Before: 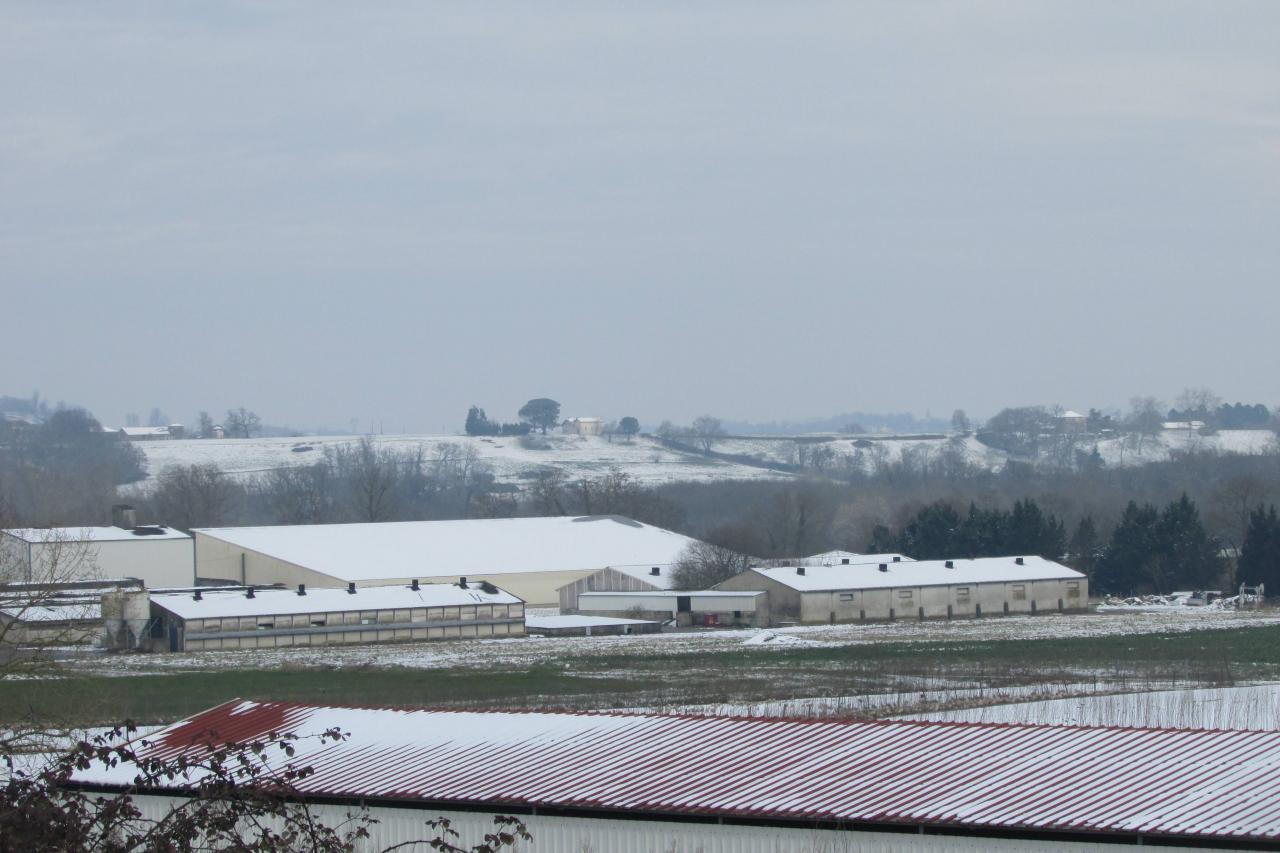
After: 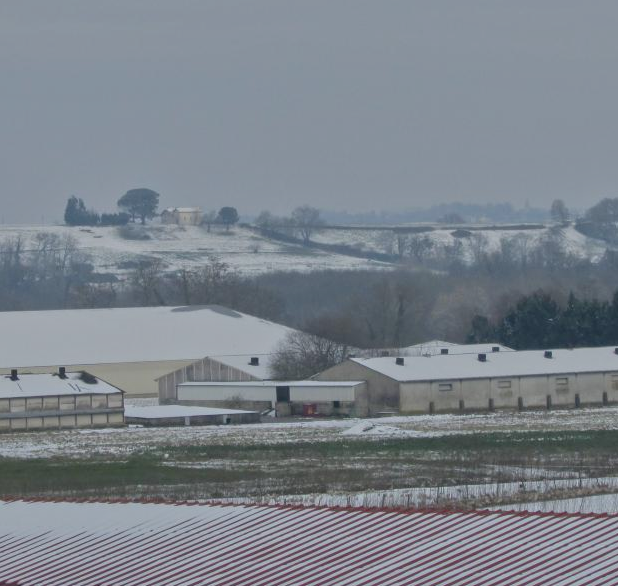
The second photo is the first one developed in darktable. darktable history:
crop: left 31.379%, top 24.658%, right 20.326%, bottom 6.628%
tone equalizer: -8 EV -0.002 EV, -7 EV 0.005 EV, -6 EV -0.008 EV, -5 EV 0.007 EV, -4 EV -0.042 EV, -3 EV -0.233 EV, -2 EV -0.662 EV, -1 EV -0.983 EV, +0 EV -0.969 EV, smoothing diameter 2%, edges refinement/feathering 20, mask exposure compensation -1.57 EV, filter diffusion 5
